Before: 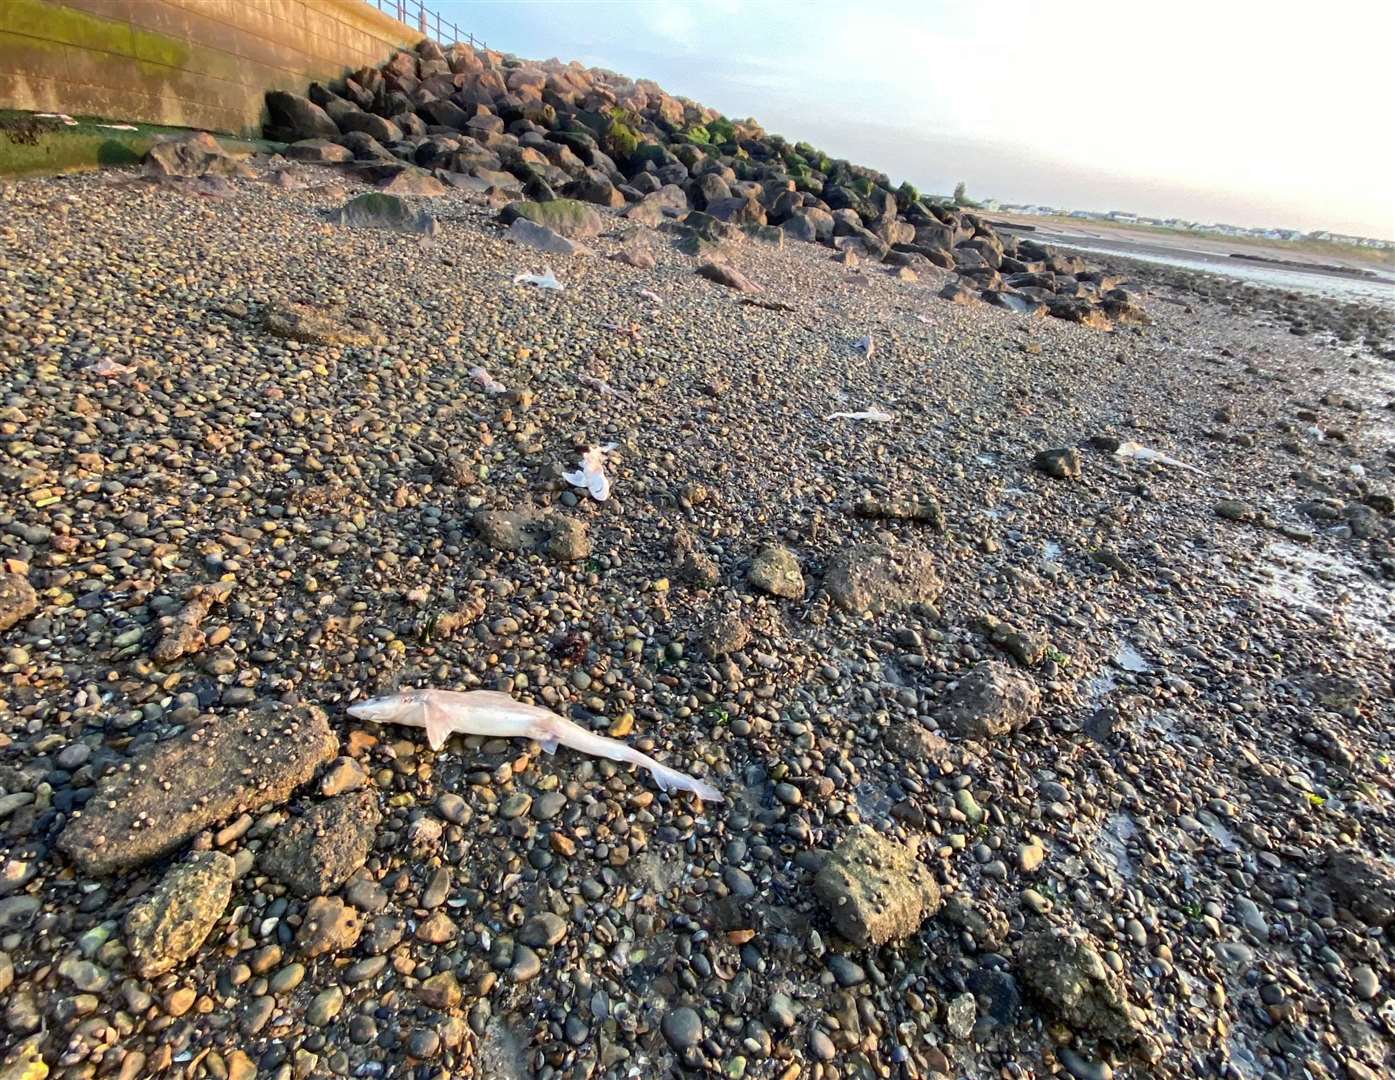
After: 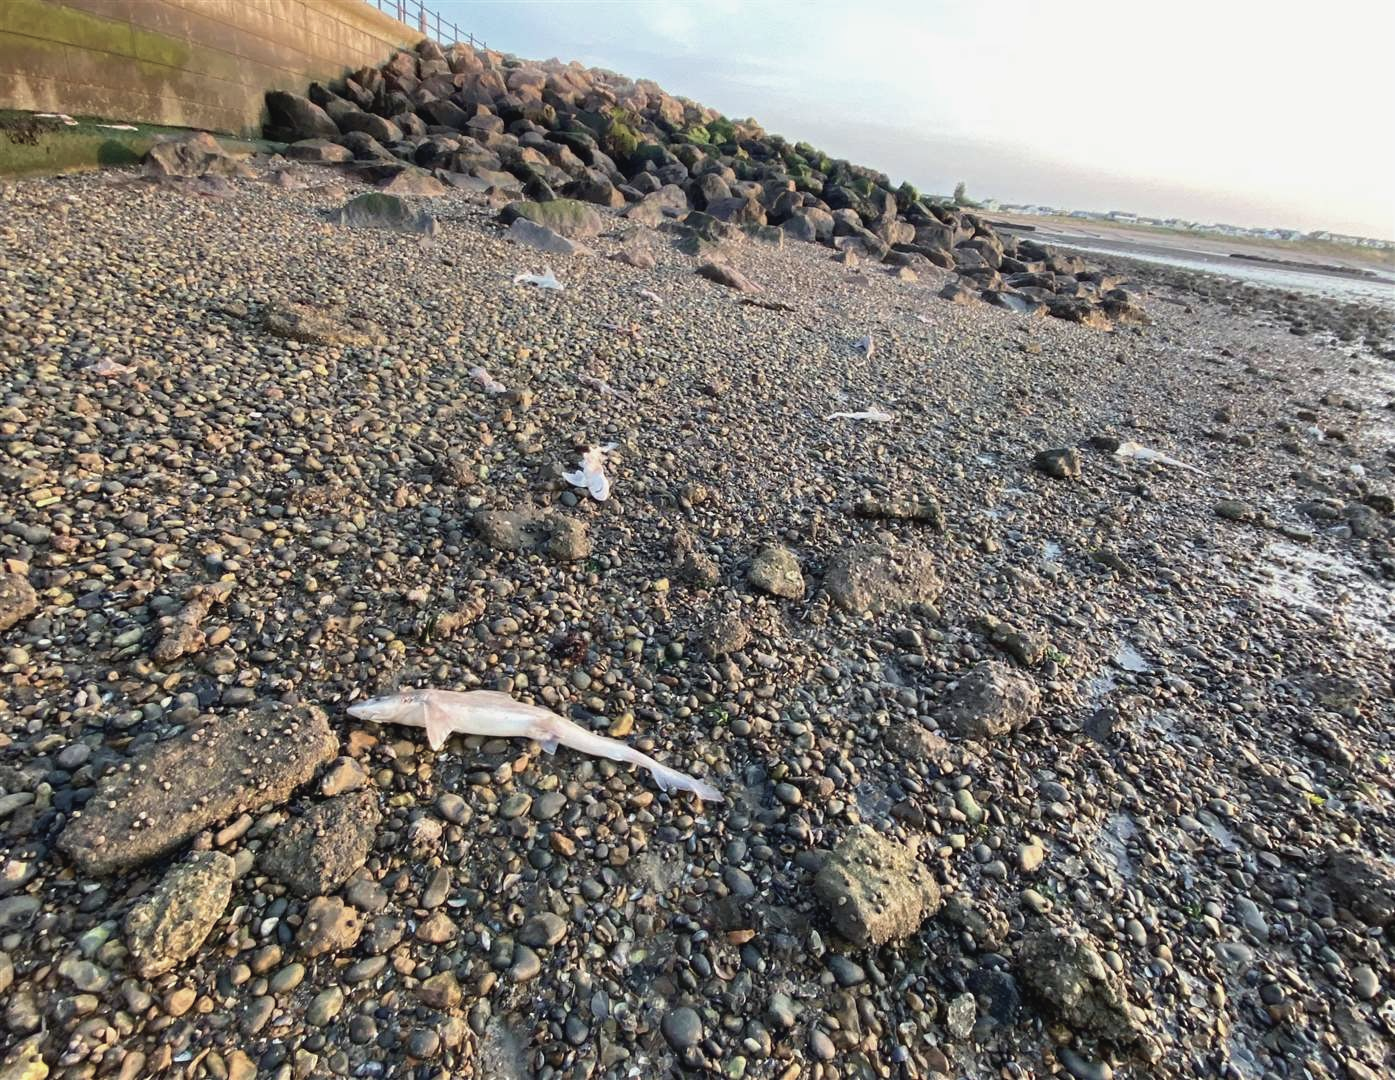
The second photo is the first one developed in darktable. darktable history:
contrast brightness saturation: contrast -0.064, saturation -0.404
velvia: strength 24.77%
